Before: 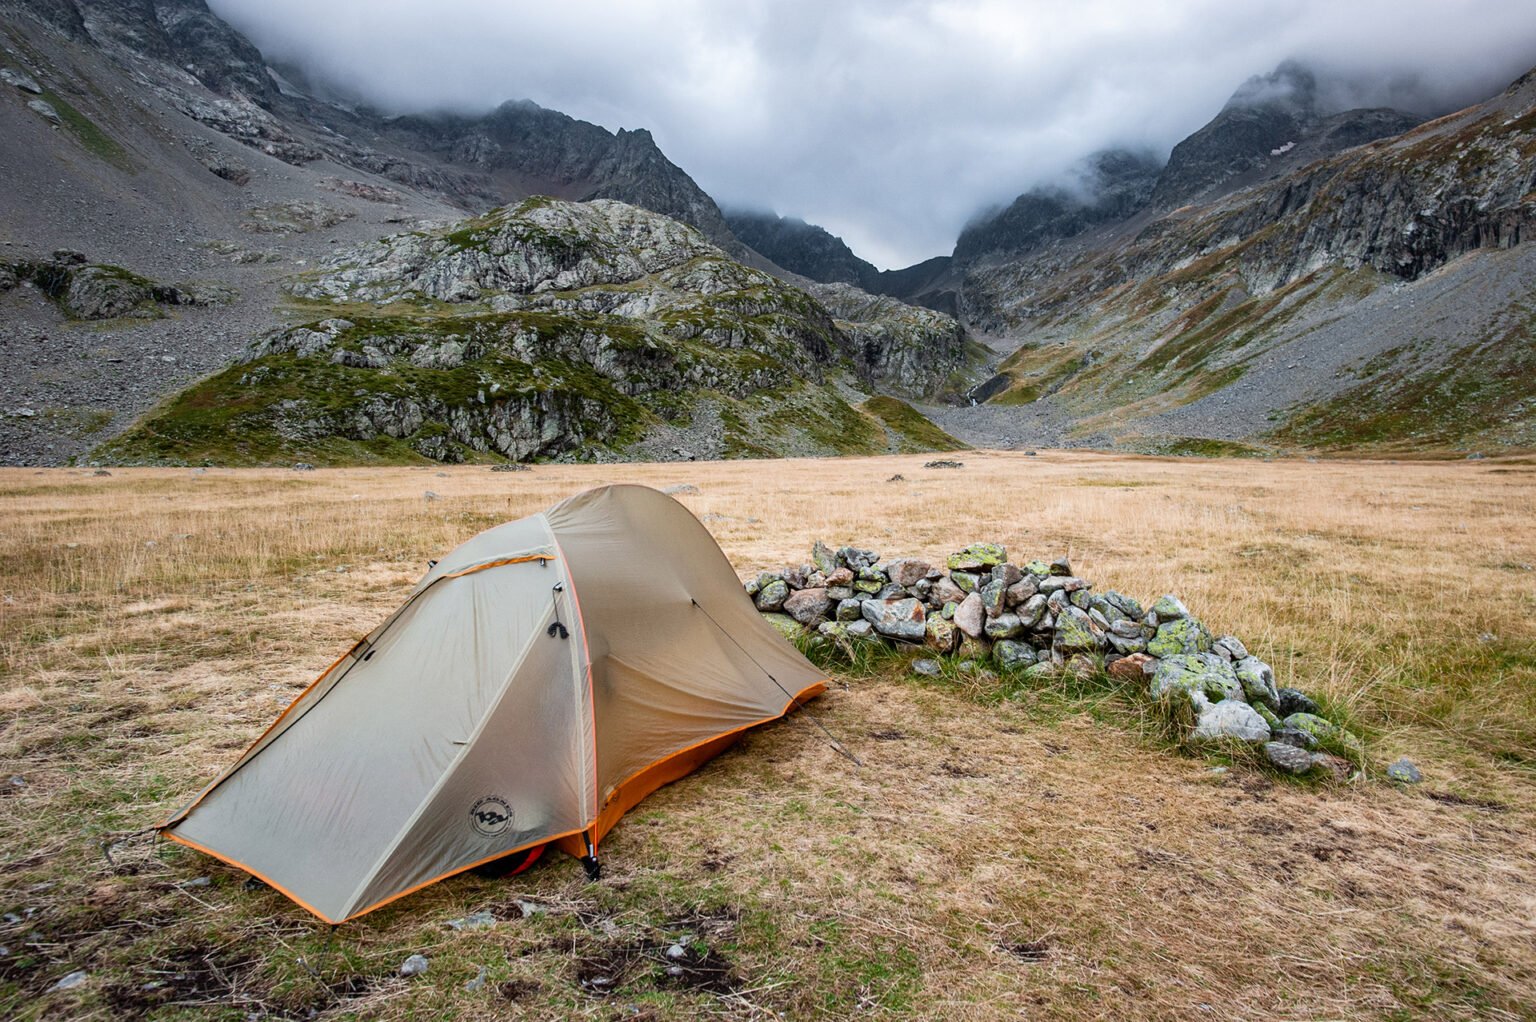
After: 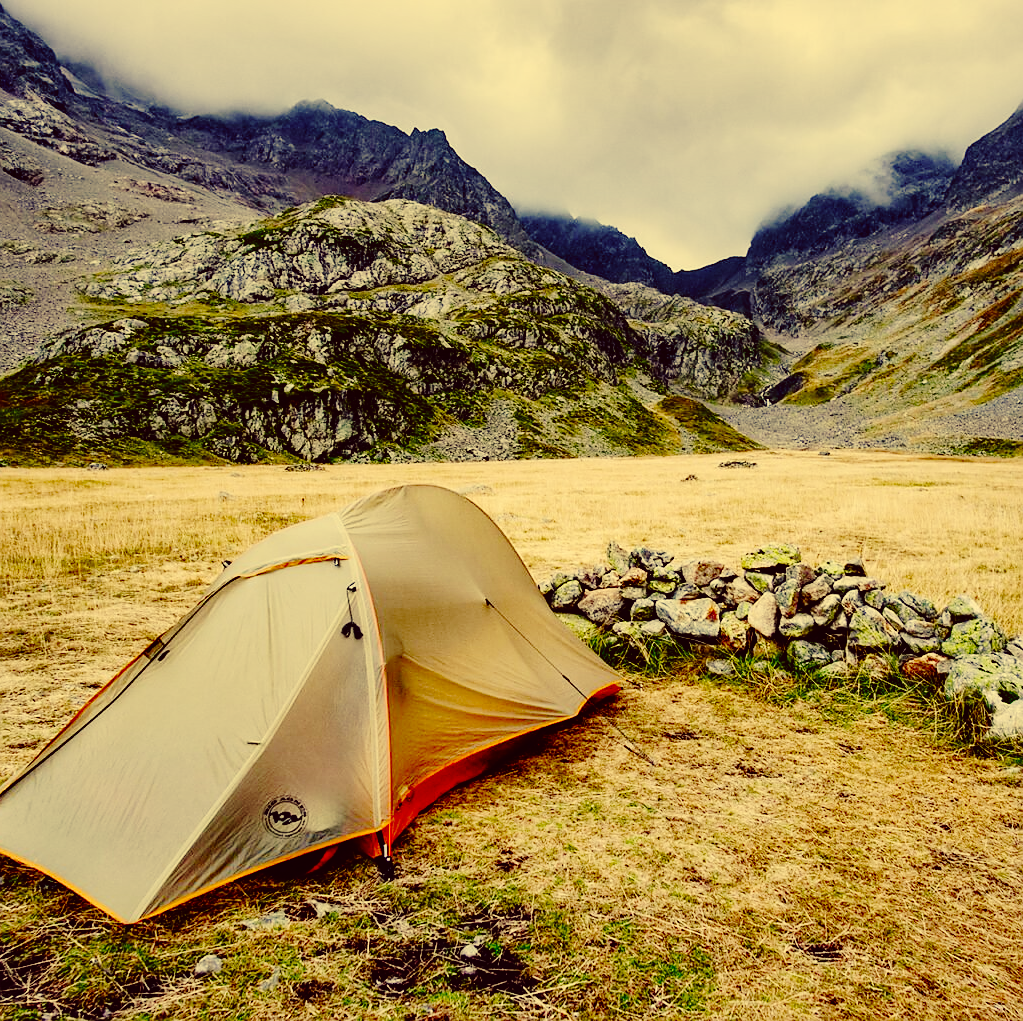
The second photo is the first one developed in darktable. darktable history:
color correction: highlights a* -0.558, highlights b* 39.53, shadows a* 9.59, shadows b* -0.85
sharpen: radius 1.006
crop and rotate: left 13.429%, right 19.919%
shadows and highlights: shadows 59.34, highlights -60.51, soften with gaussian
base curve: curves: ch0 [(0, 0) (0.036, 0.01) (0.123, 0.254) (0.258, 0.504) (0.507, 0.748) (1, 1)], preserve colors none
tone equalizer: -8 EV 0.267 EV, -7 EV 0.398 EV, -6 EV 0.419 EV, -5 EV 0.281 EV, -3 EV -0.26 EV, -2 EV -0.401 EV, -1 EV -0.426 EV, +0 EV -0.275 EV
